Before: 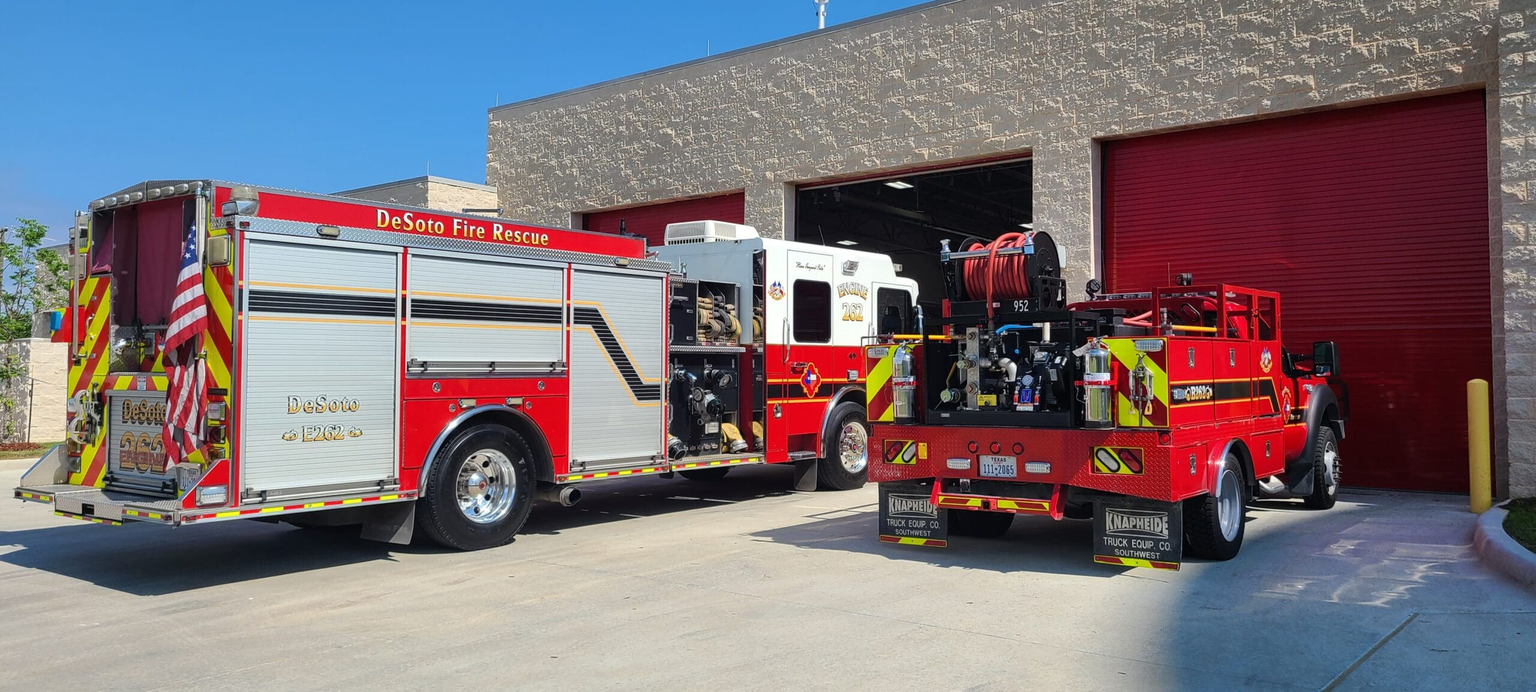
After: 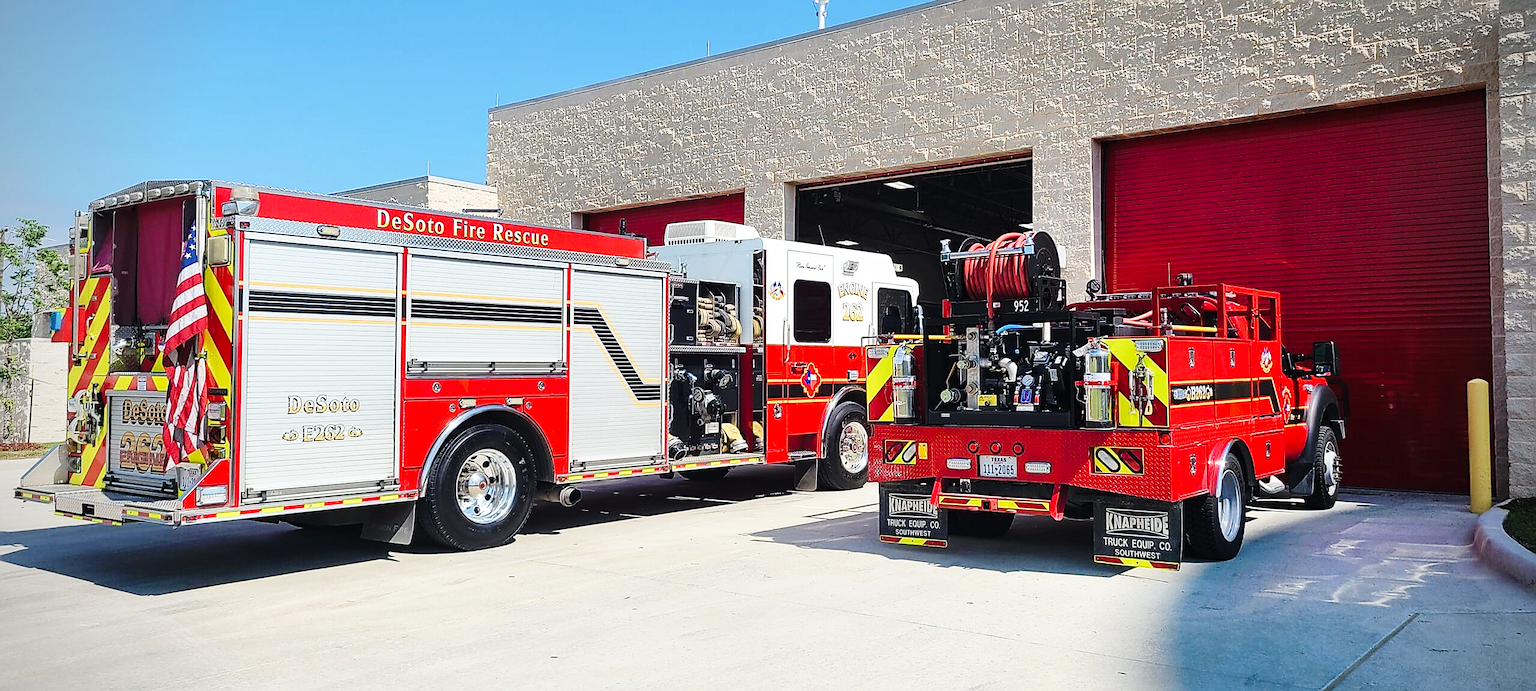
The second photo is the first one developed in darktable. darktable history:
sharpen: radius 1.363, amount 1.252, threshold 0.849
base curve: curves: ch0 [(0, 0) (0.028, 0.03) (0.121, 0.232) (0.46, 0.748) (0.859, 0.968) (1, 1)], preserve colors none
vignetting: unbound false
